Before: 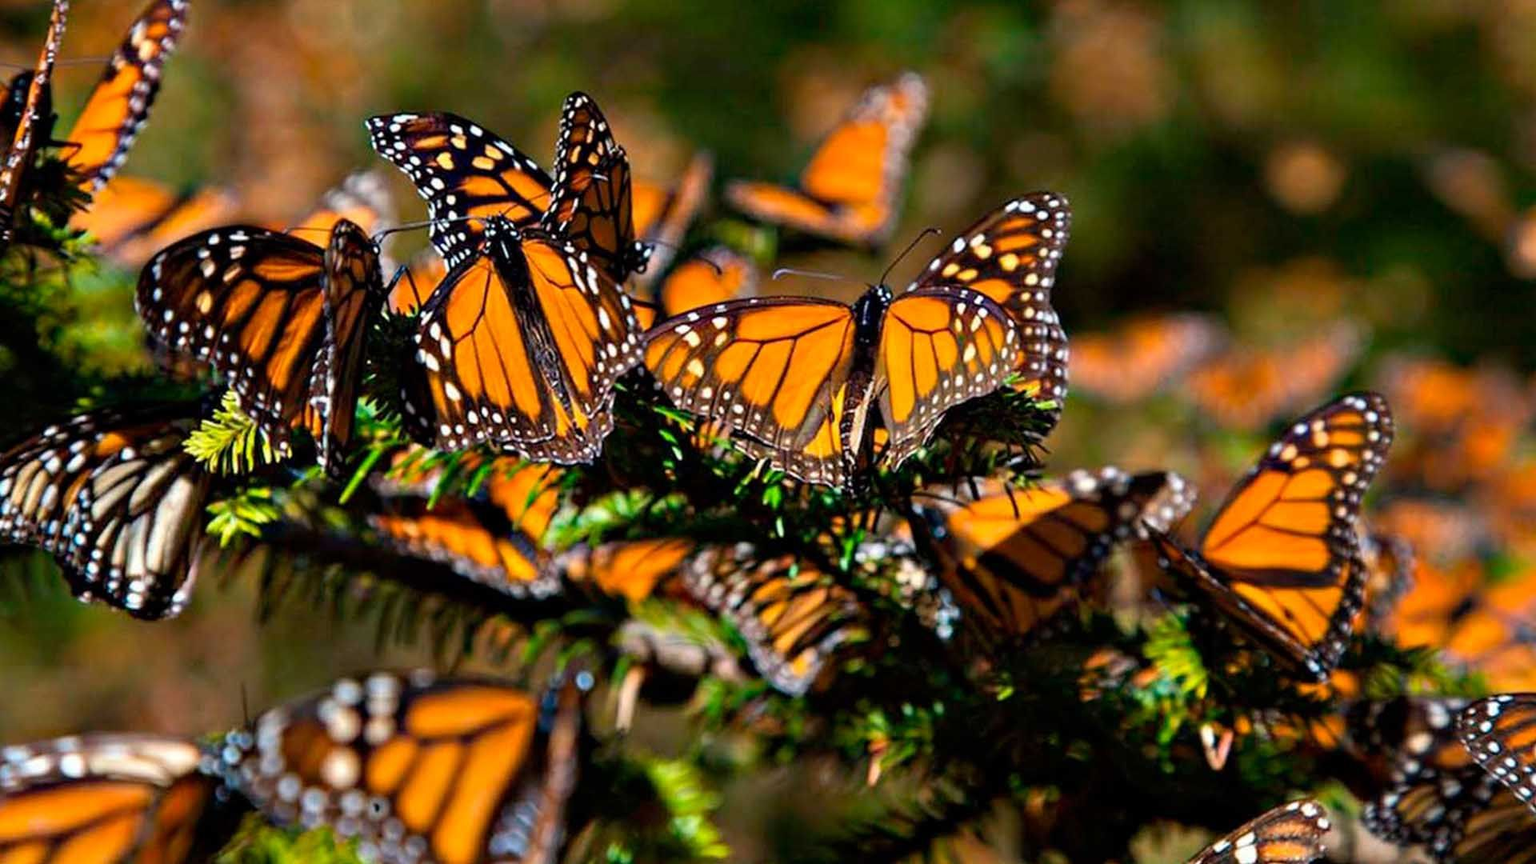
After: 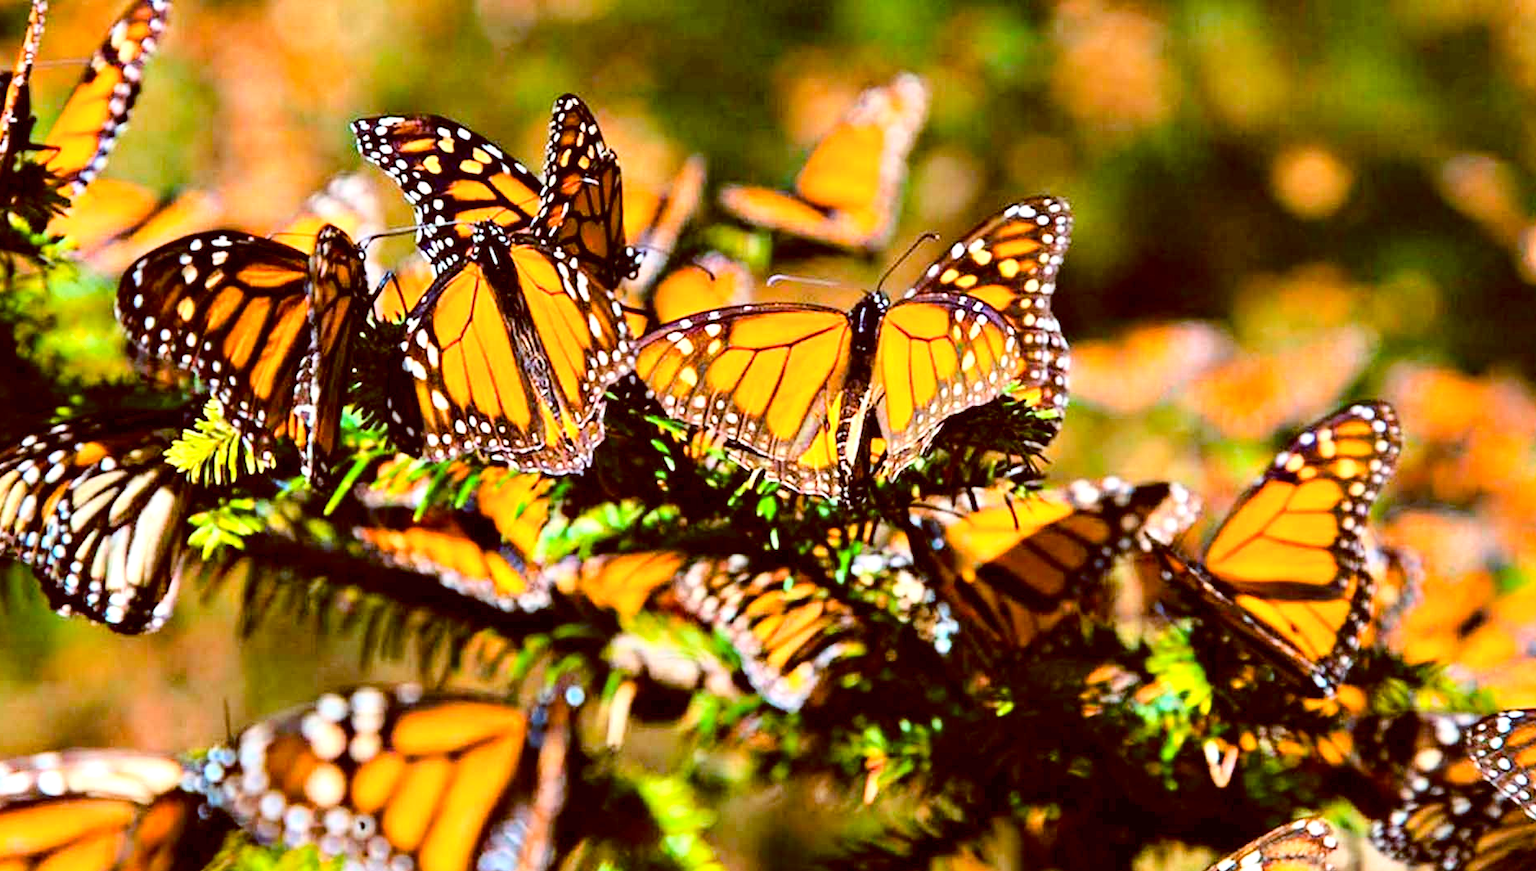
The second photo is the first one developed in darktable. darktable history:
exposure: black level correction 0, exposure 1.199 EV, compensate highlight preservation false
color balance rgb: global offset › chroma 0.407%, global offset › hue 35.26°, perceptual saturation grading › global saturation 0.147%, contrast -10.053%
base curve: curves: ch0 [(0, 0) (0.032, 0.025) (0.121, 0.166) (0.206, 0.329) (0.605, 0.79) (1, 1)]
crop and rotate: left 1.468%, right 0.714%, bottom 1.241%
